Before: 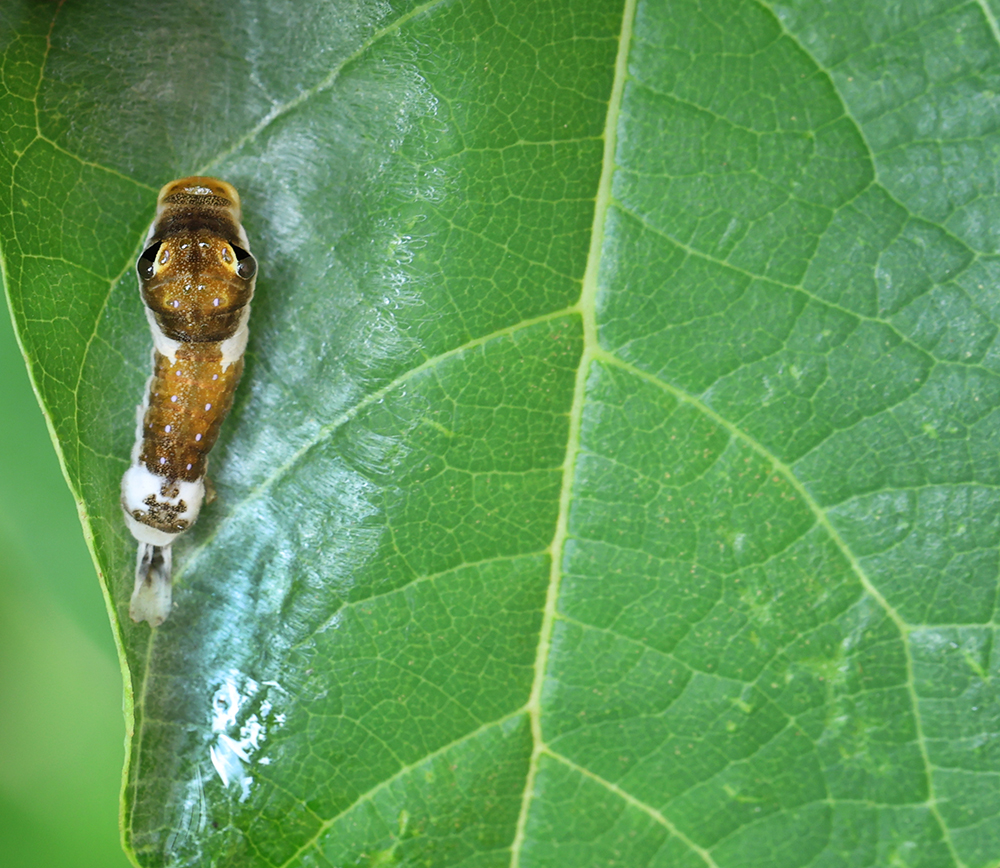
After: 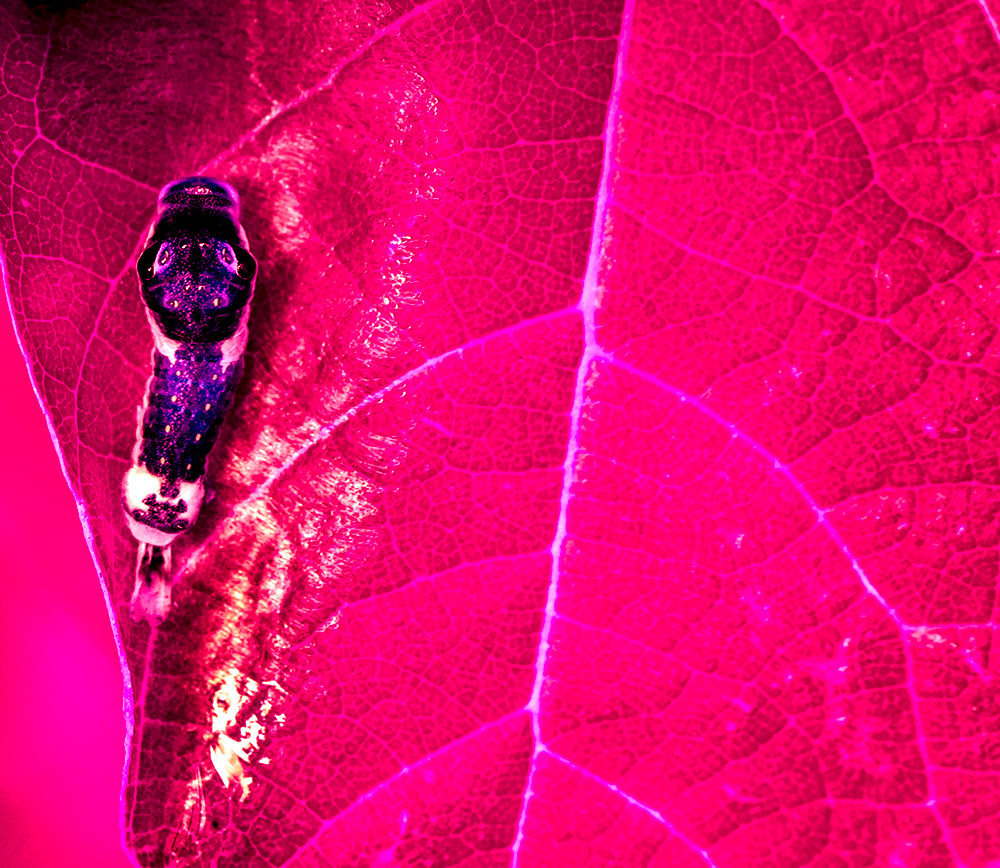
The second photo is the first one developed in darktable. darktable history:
local contrast: highlights 19%, detail 186%
color balance rgb: shadows lift › luminance -18.76%, shadows lift › chroma 35.44%, power › luminance -3.76%, power › hue 142.17°, highlights gain › chroma 7.5%, highlights gain › hue 184.75°, global offset › luminance -0.52%, global offset › chroma 0.91%, global offset › hue 173.36°, shadows fall-off 300%, white fulcrum 2 EV, highlights fall-off 300%, linear chroma grading › shadows 17.19%, linear chroma grading › highlights 61.12%, linear chroma grading › global chroma 50%, hue shift -150.52°, perceptual brilliance grading › global brilliance 12%, mask middle-gray fulcrum 100%, contrast gray fulcrum 38.43%, contrast 35.15%, saturation formula JzAzBz (2021)
